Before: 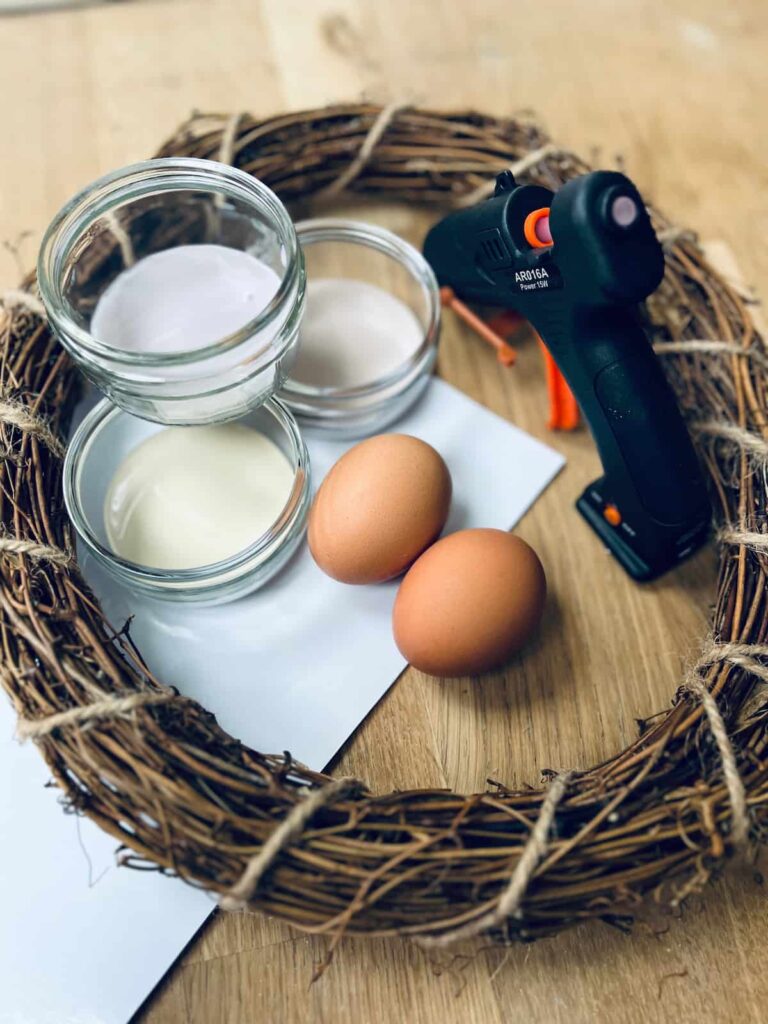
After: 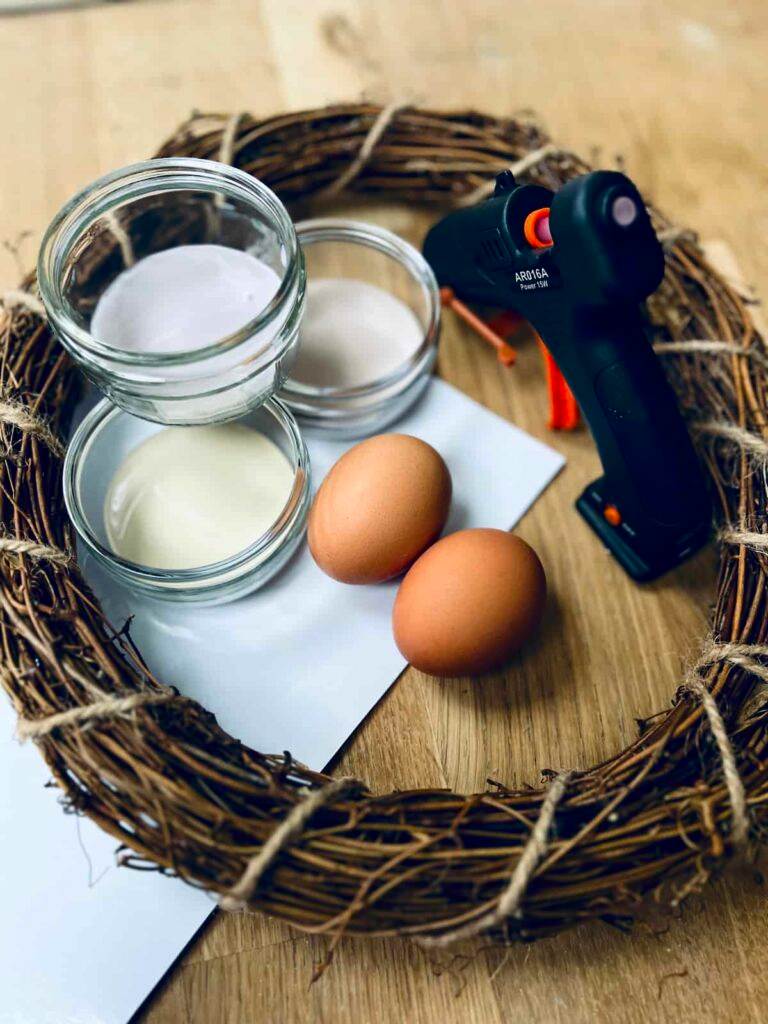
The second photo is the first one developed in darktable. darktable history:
contrast brightness saturation: contrast 0.12, brightness -0.116, saturation 0.196
